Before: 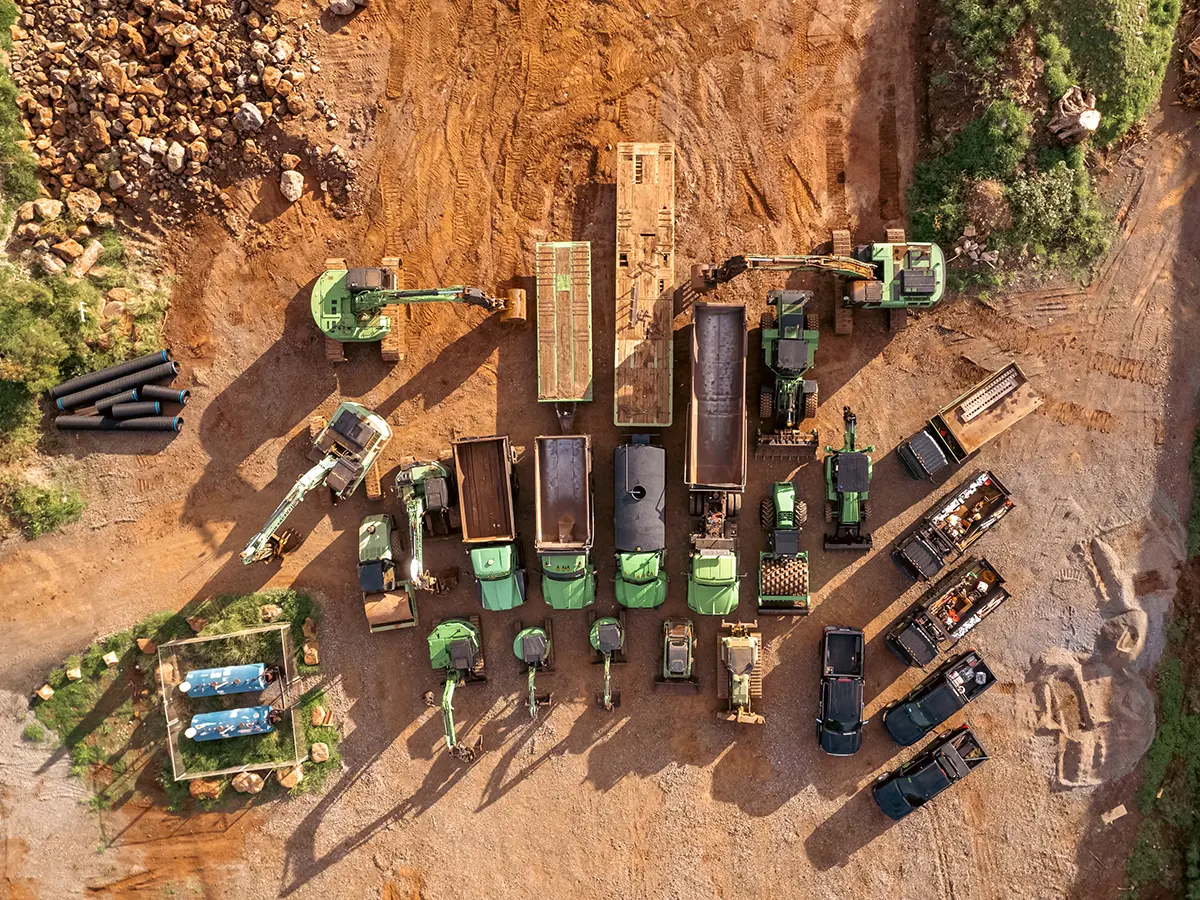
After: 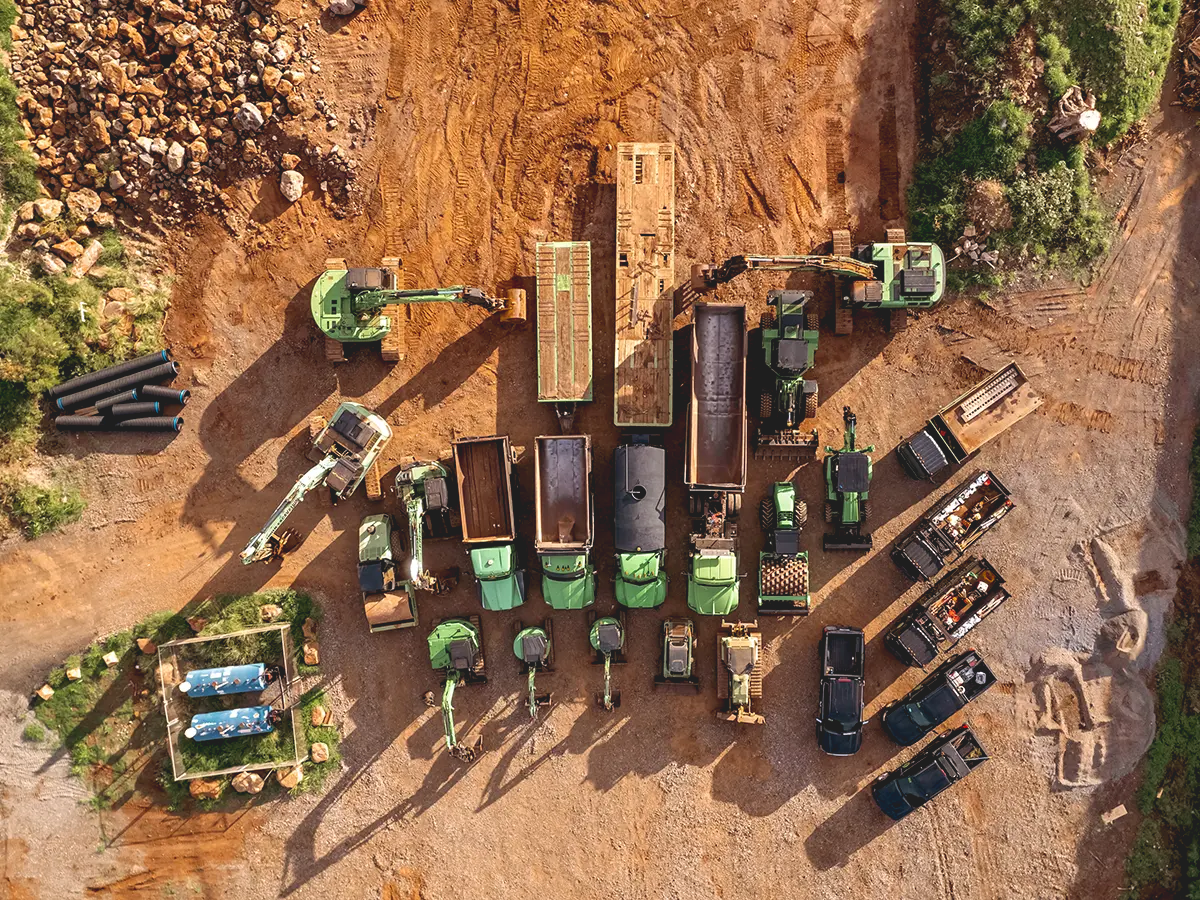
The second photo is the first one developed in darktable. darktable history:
tone curve: curves: ch0 [(0.122, 0.111) (1, 1)], preserve colors none
